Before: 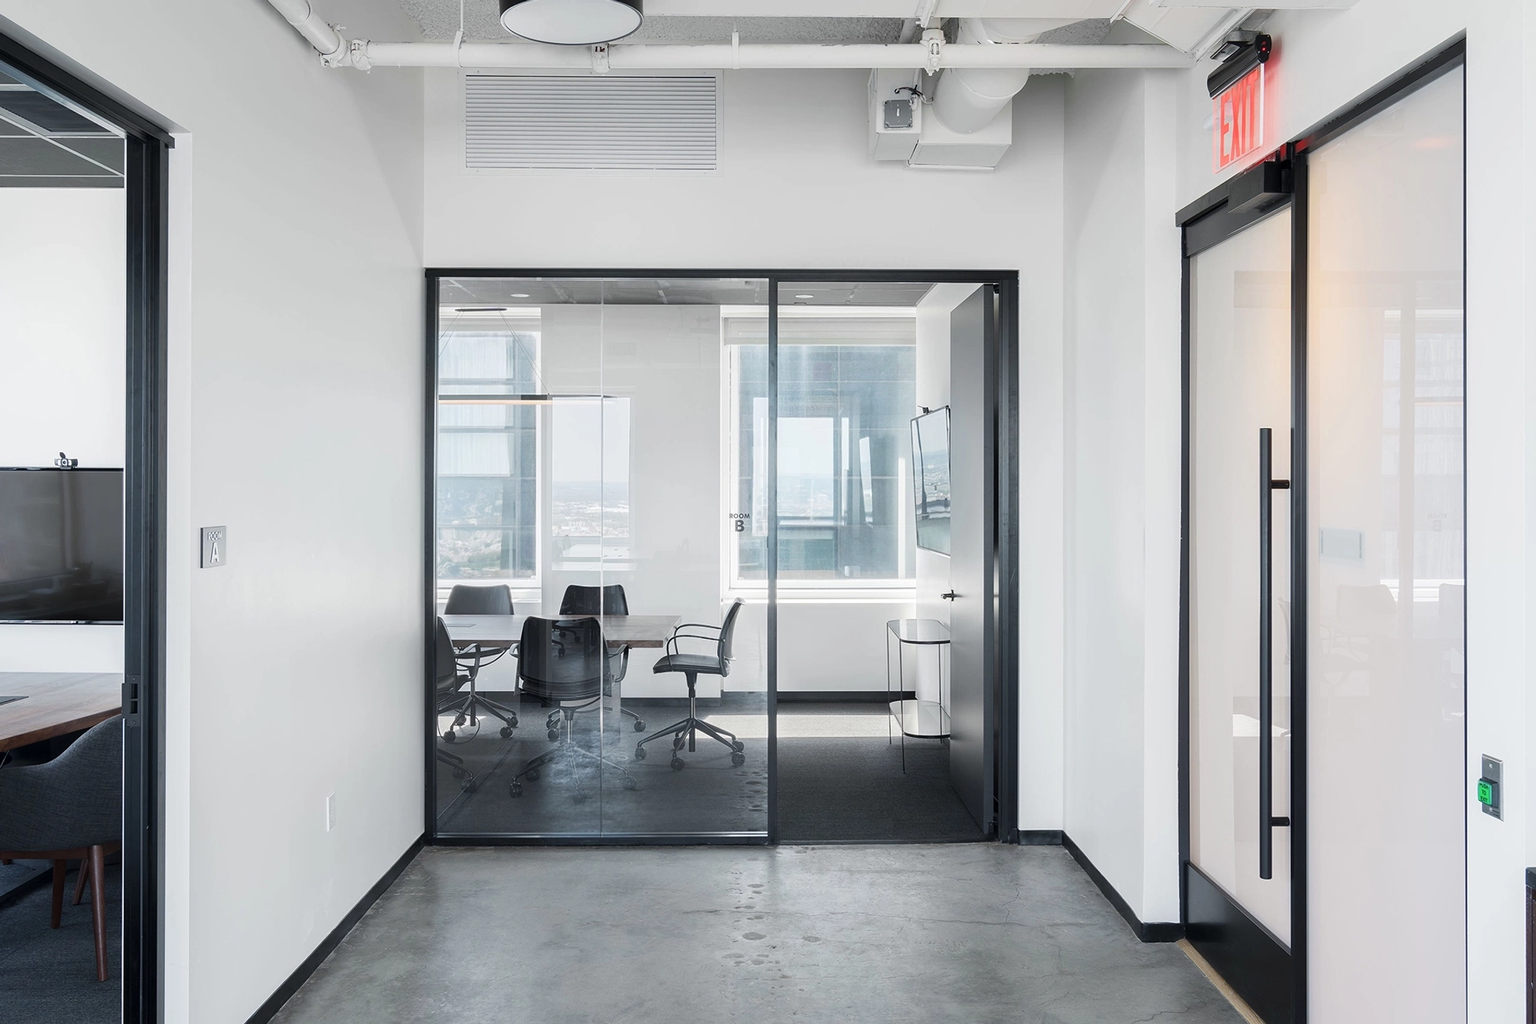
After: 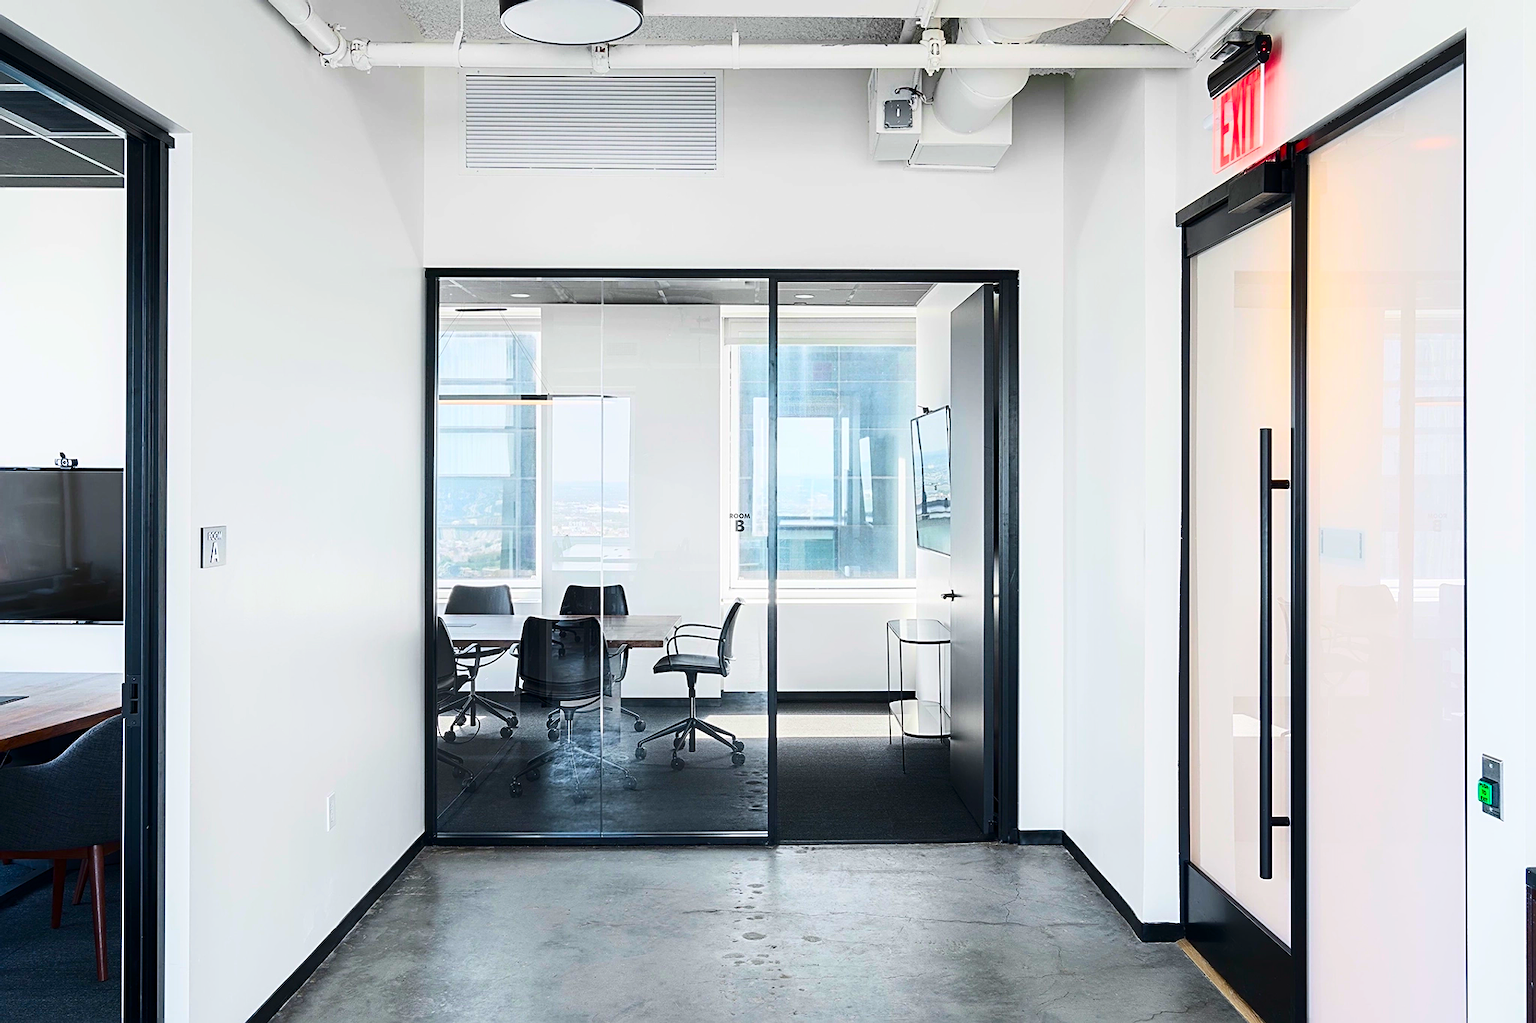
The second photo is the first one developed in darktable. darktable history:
contrast brightness saturation: contrast 0.267, brightness 0.018, saturation 0.867
levels: levels [0, 0.51, 1]
sharpen: radius 2.725
